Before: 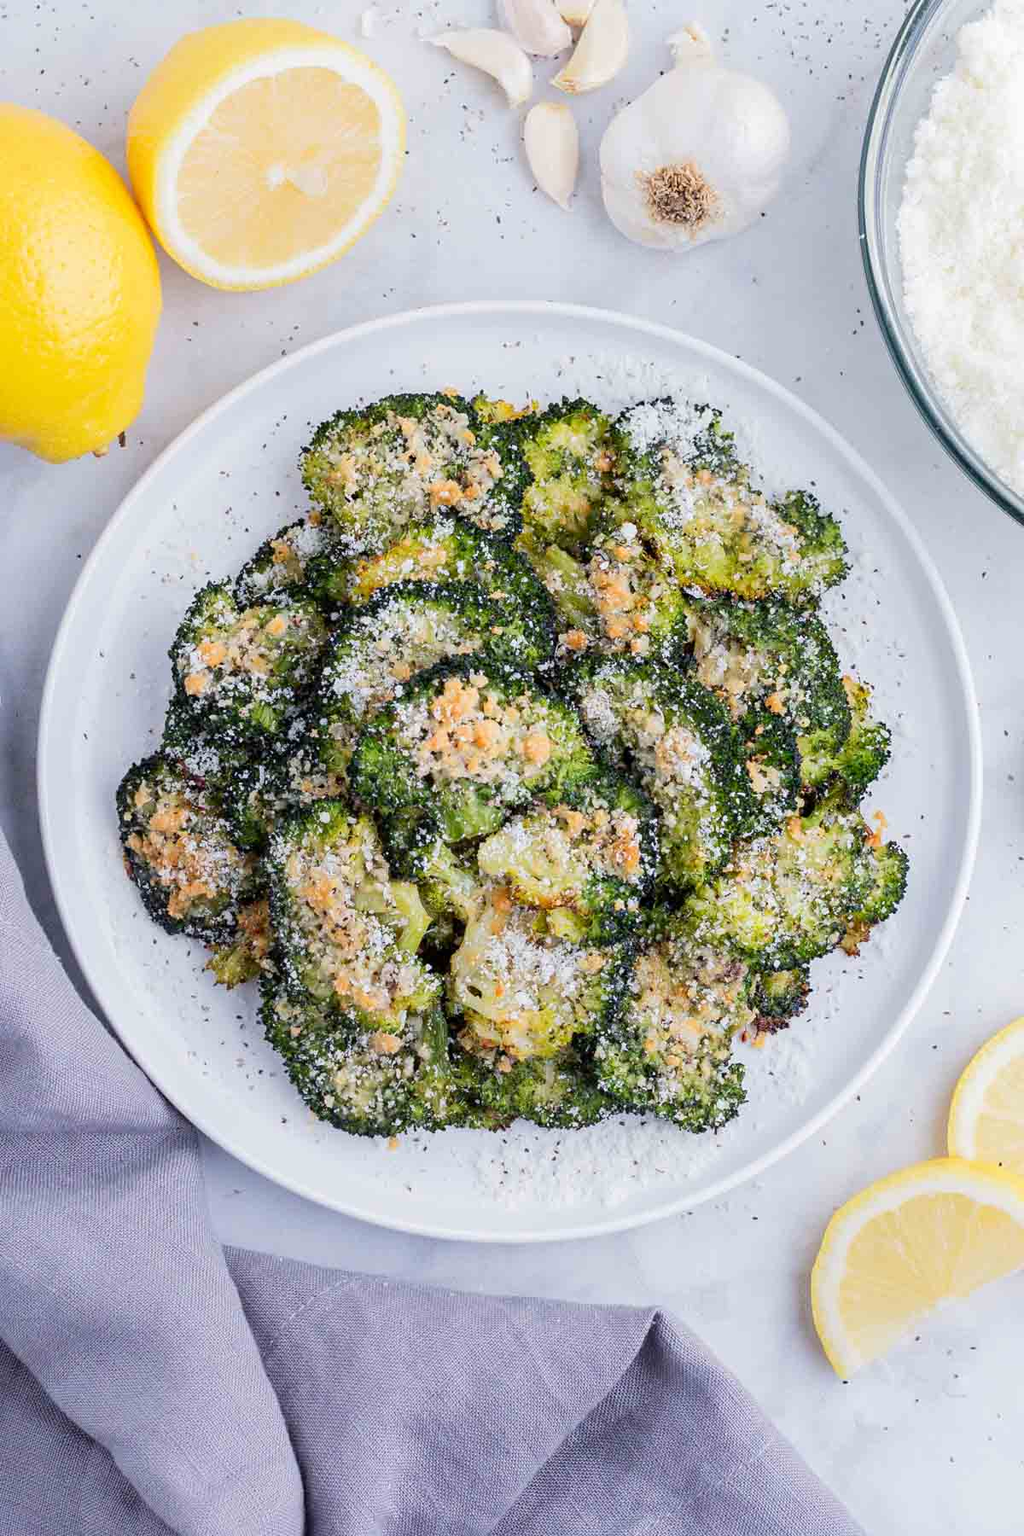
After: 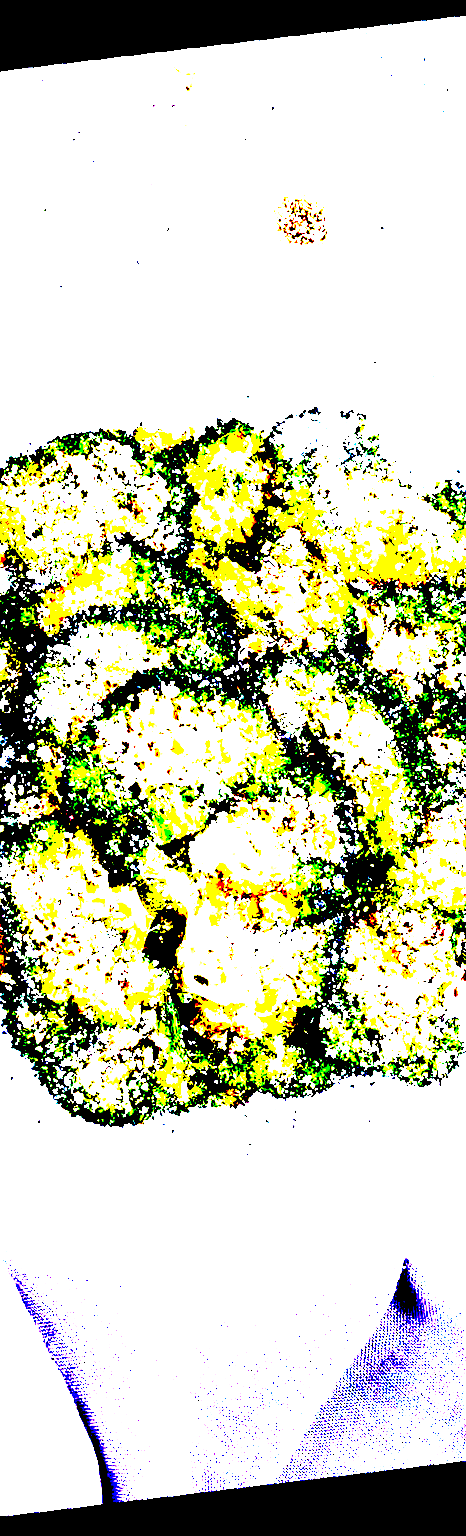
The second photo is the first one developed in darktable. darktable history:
crop: left 31.229%, right 27.105%
rotate and perspective: rotation -6.83°, automatic cropping off
exposure: black level correction 0.1, exposure 3 EV, compensate highlight preservation false
